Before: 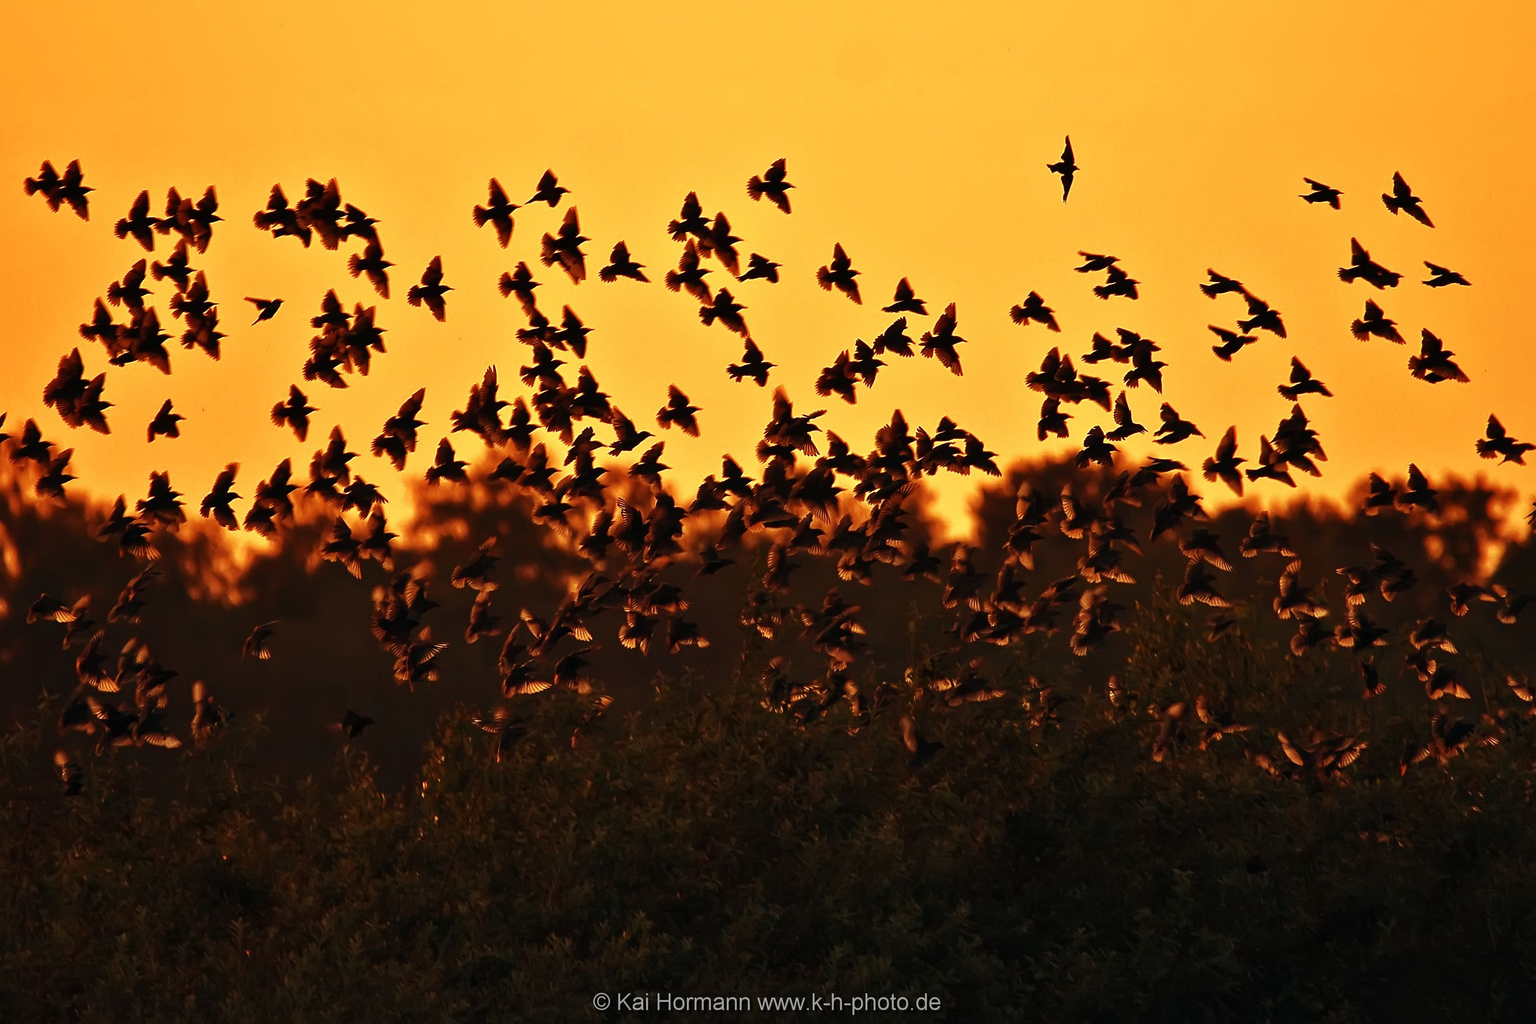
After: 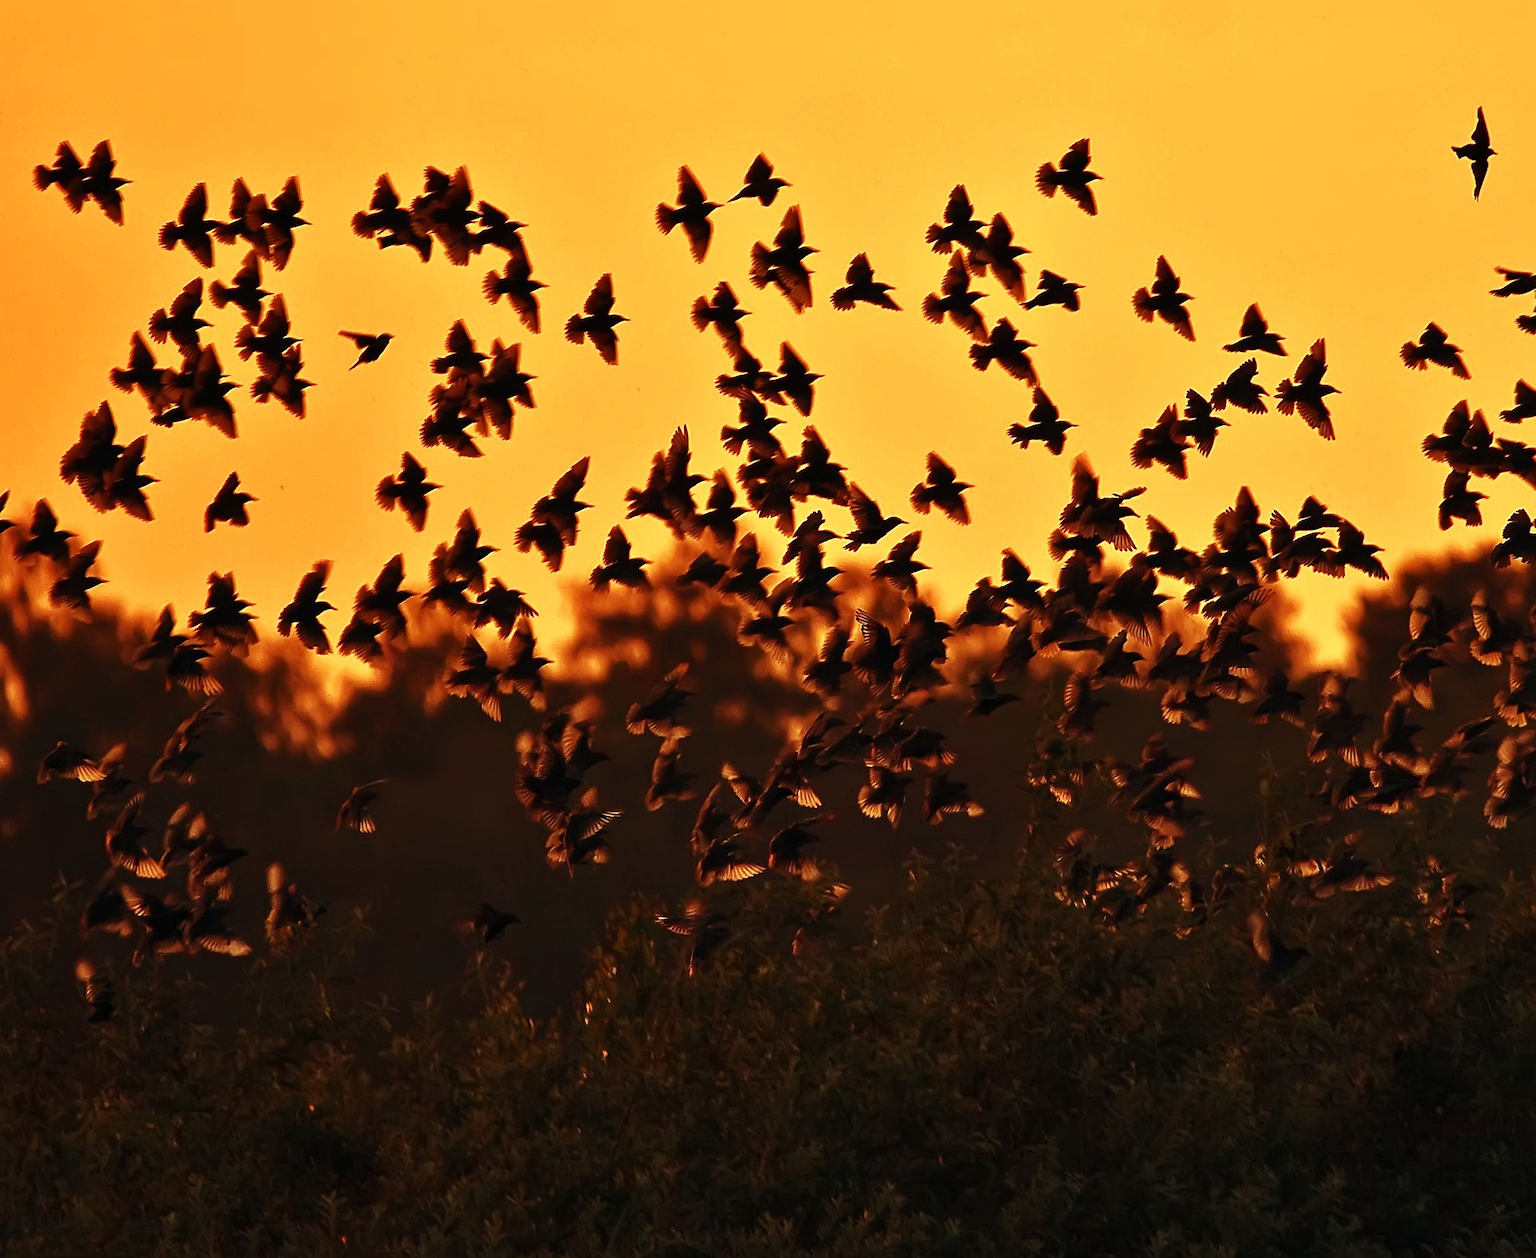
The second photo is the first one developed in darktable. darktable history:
crop: top 5.76%, right 27.861%, bottom 5.579%
tone equalizer: on, module defaults
